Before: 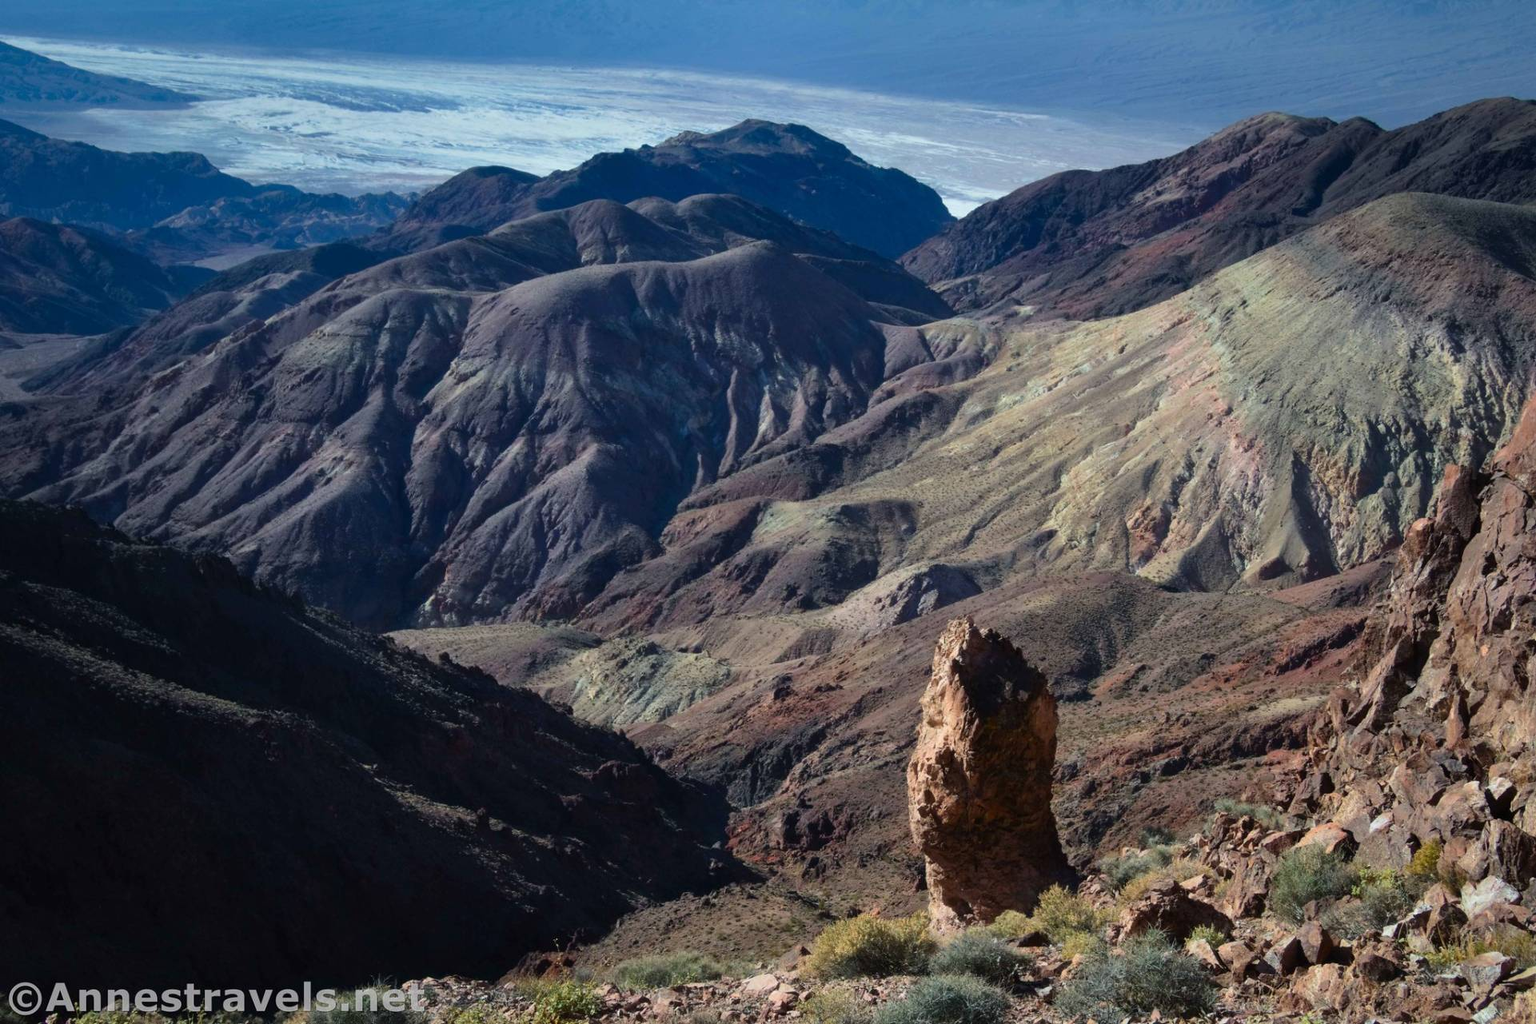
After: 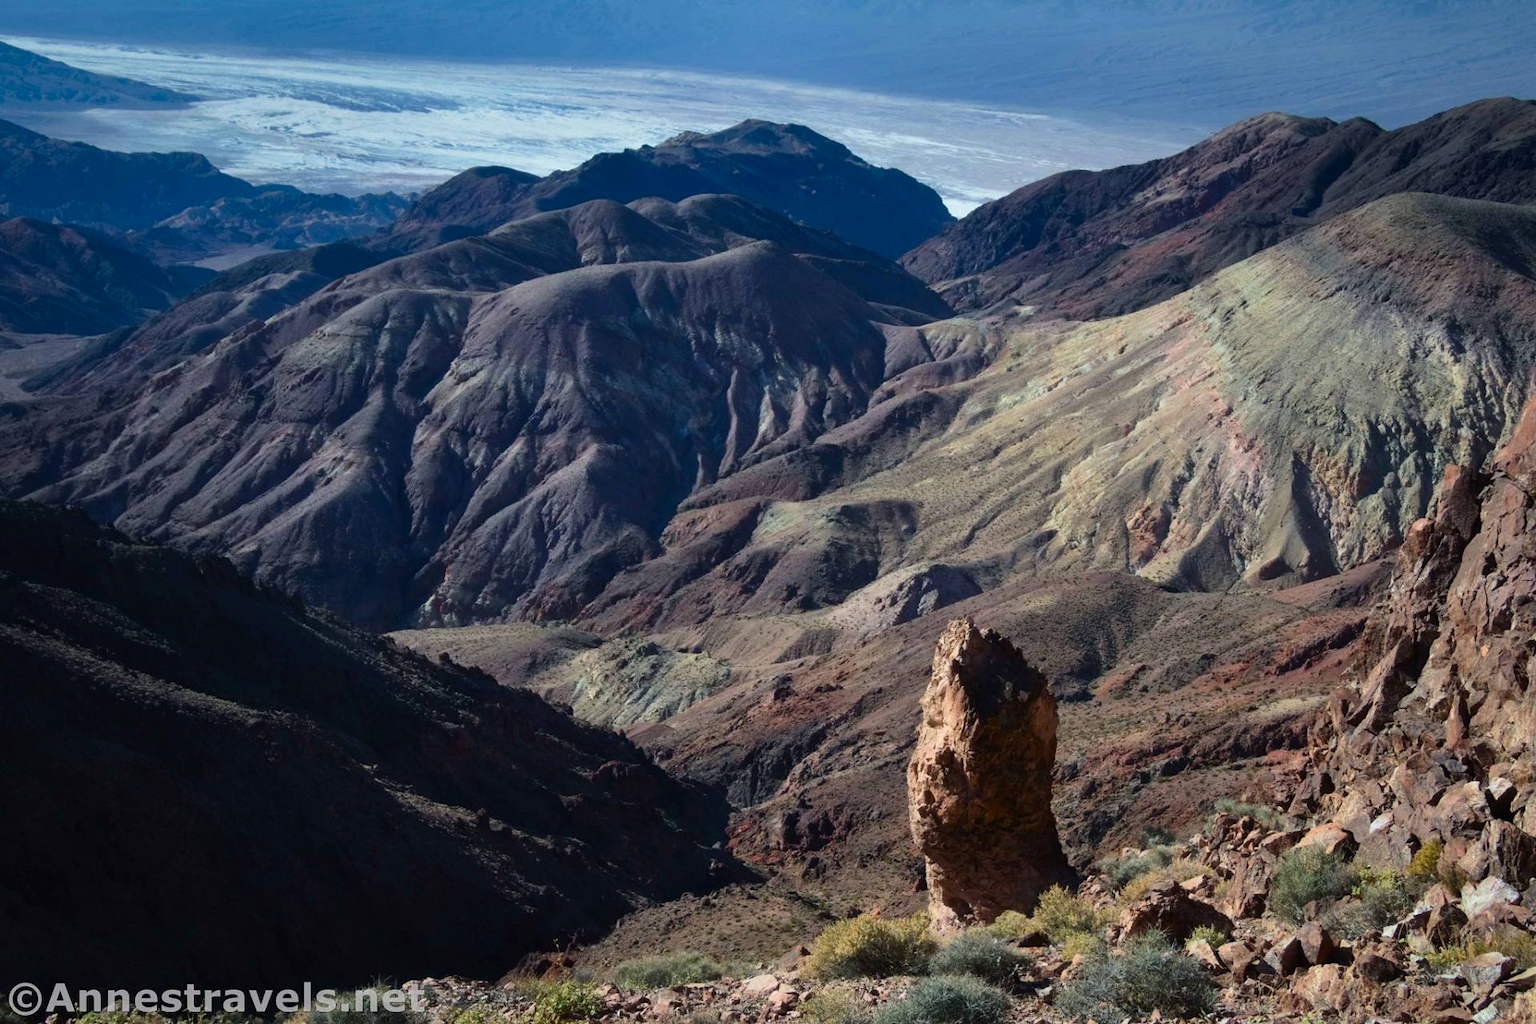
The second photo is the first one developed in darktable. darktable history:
contrast brightness saturation: contrast 0.084, saturation 0.019
